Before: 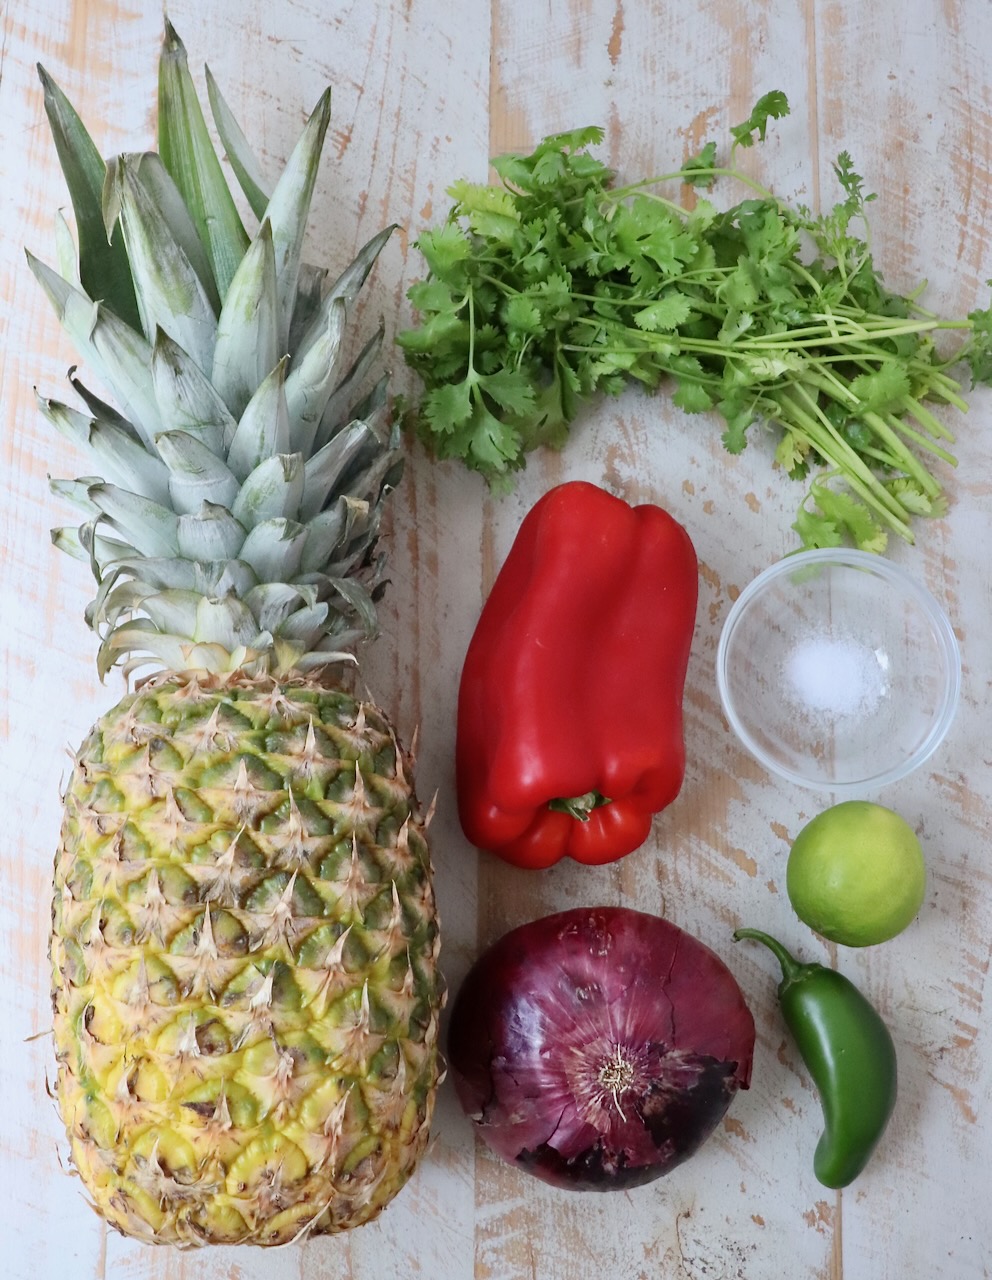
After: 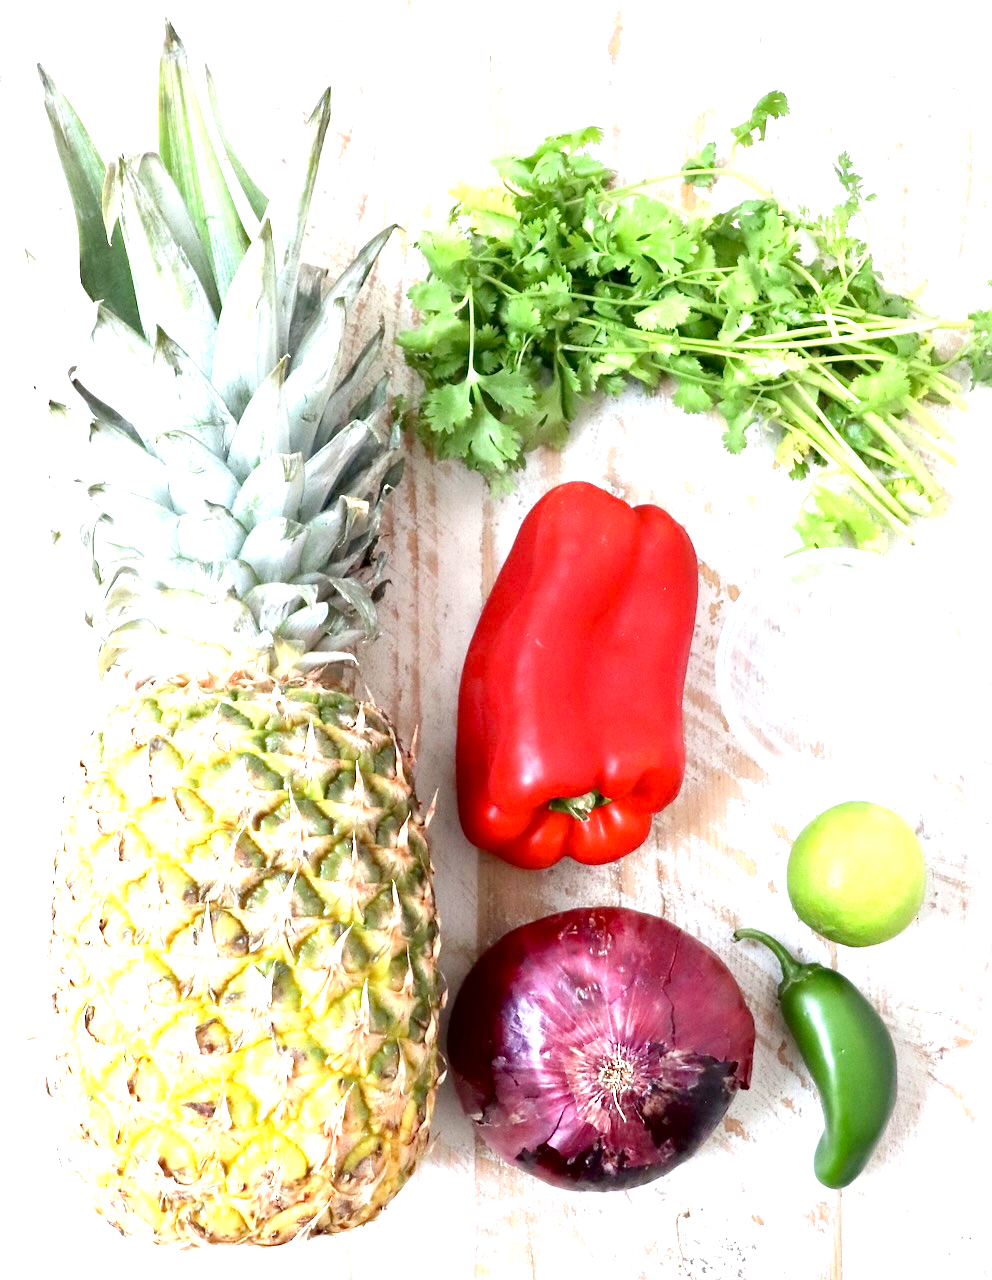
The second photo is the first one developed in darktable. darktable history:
exposure: black level correction 0.001, exposure 1.735 EV, compensate highlight preservation false
contrast brightness saturation: saturation -0.05
